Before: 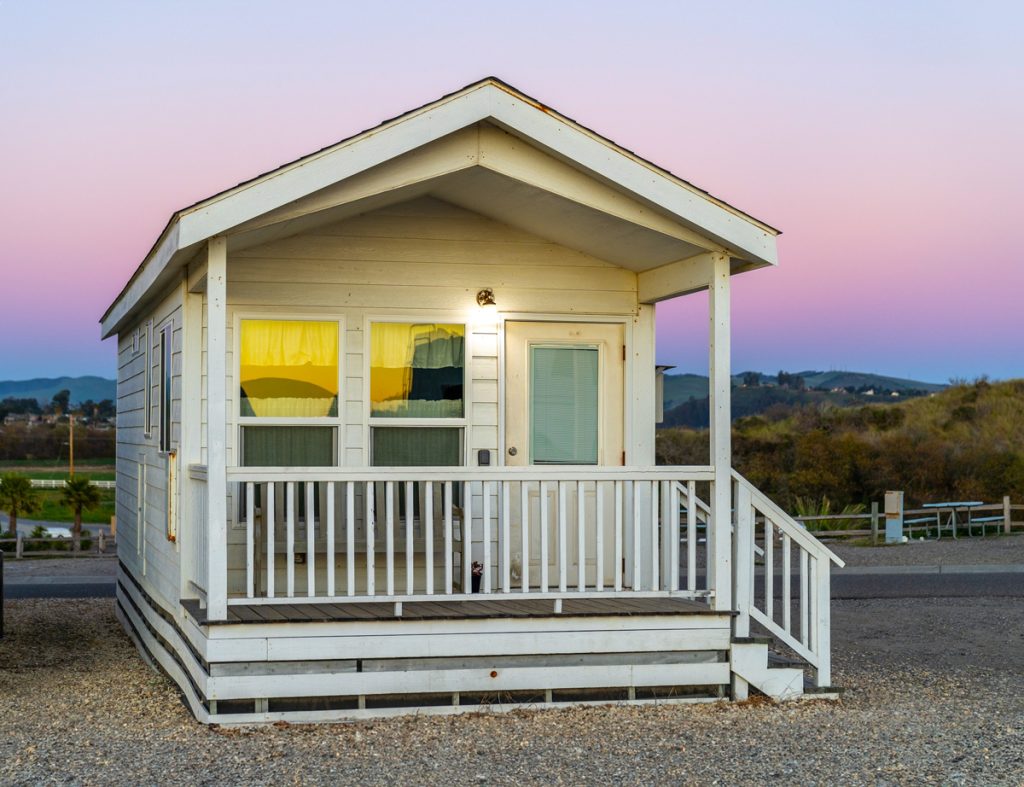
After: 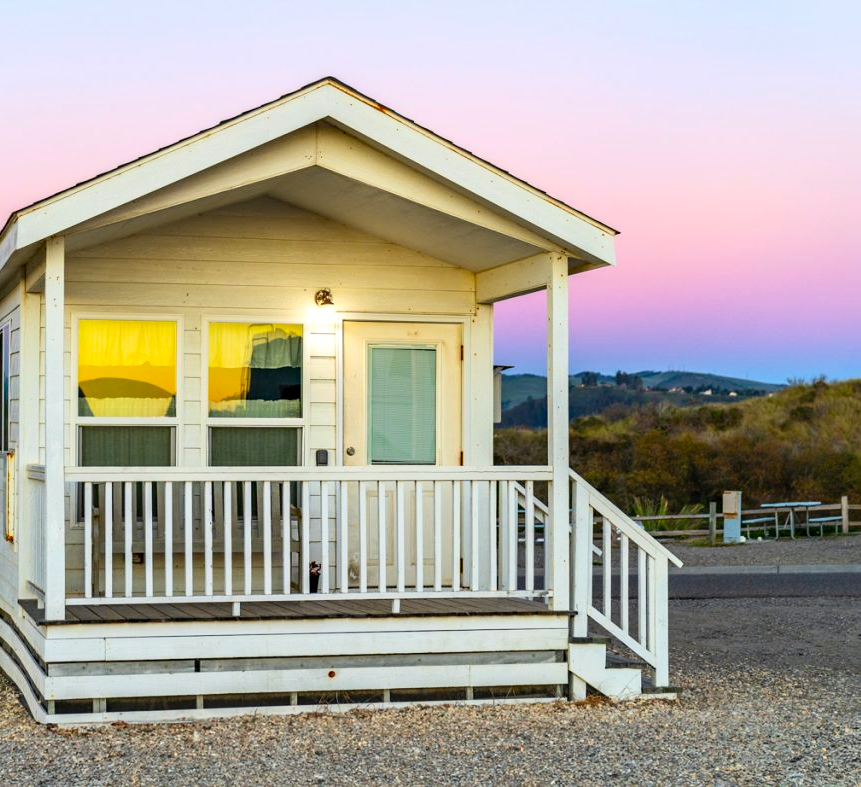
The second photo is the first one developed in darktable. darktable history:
haze removal: compatibility mode true, adaptive false
contrast brightness saturation: contrast 0.196, brightness 0.149, saturation 0.149
crop: left 15.901%
